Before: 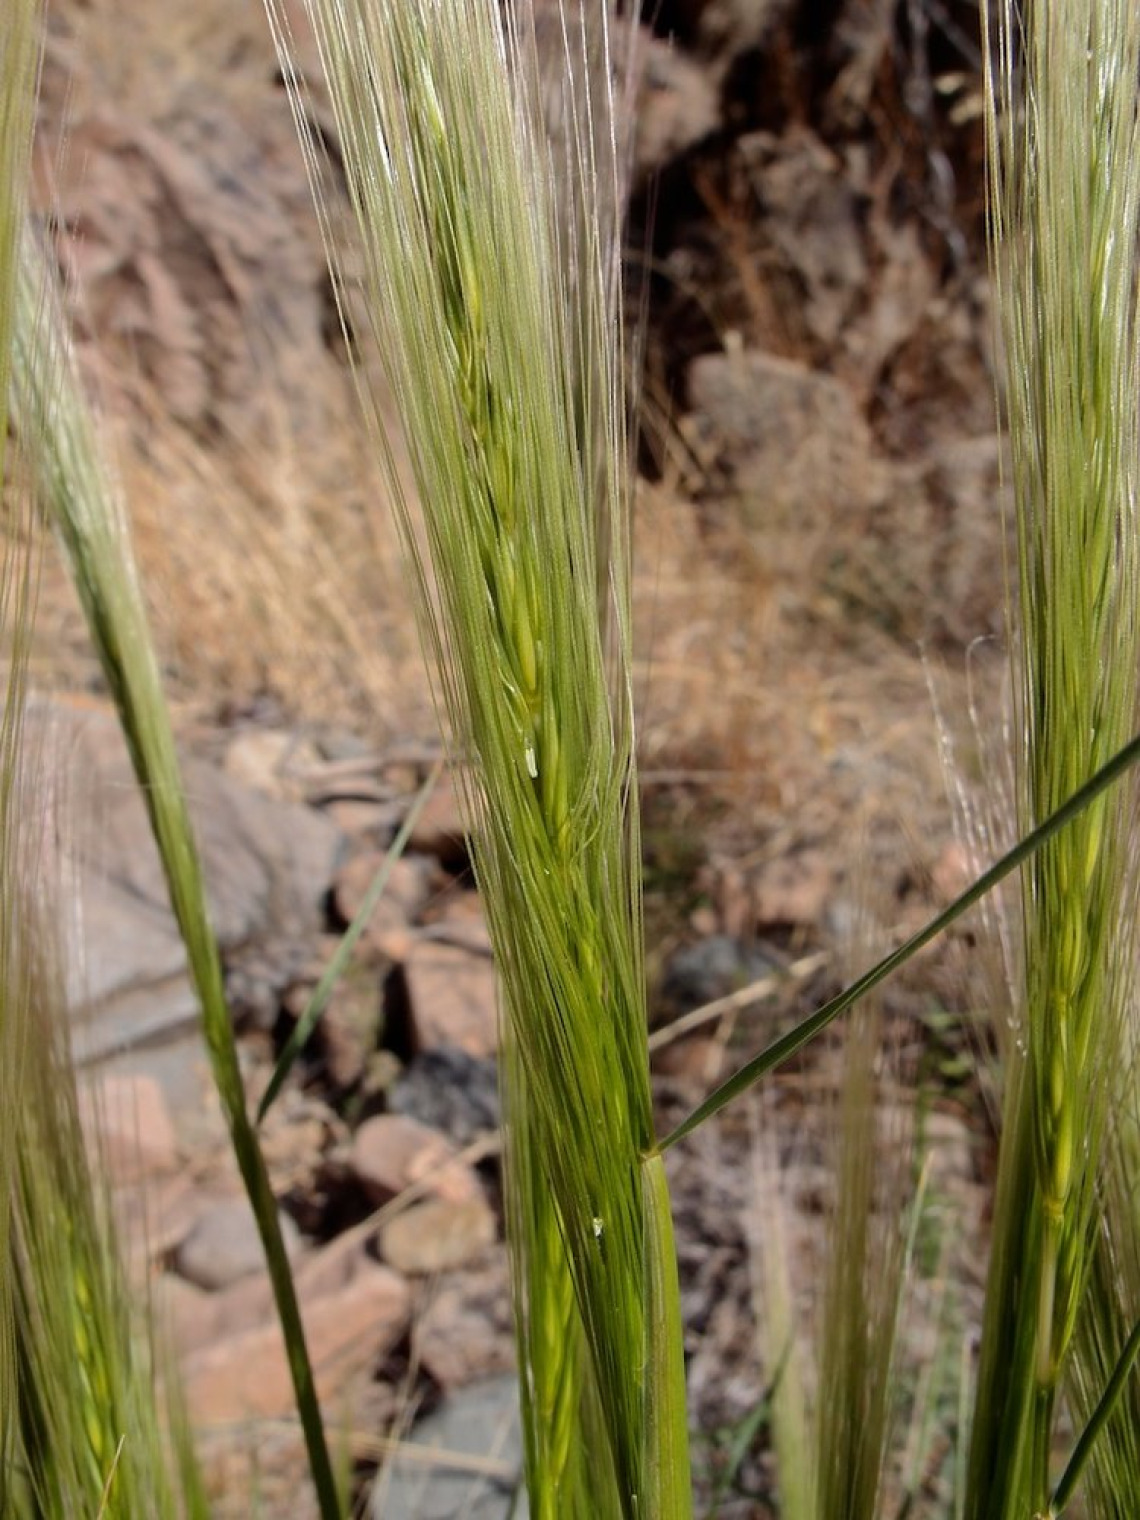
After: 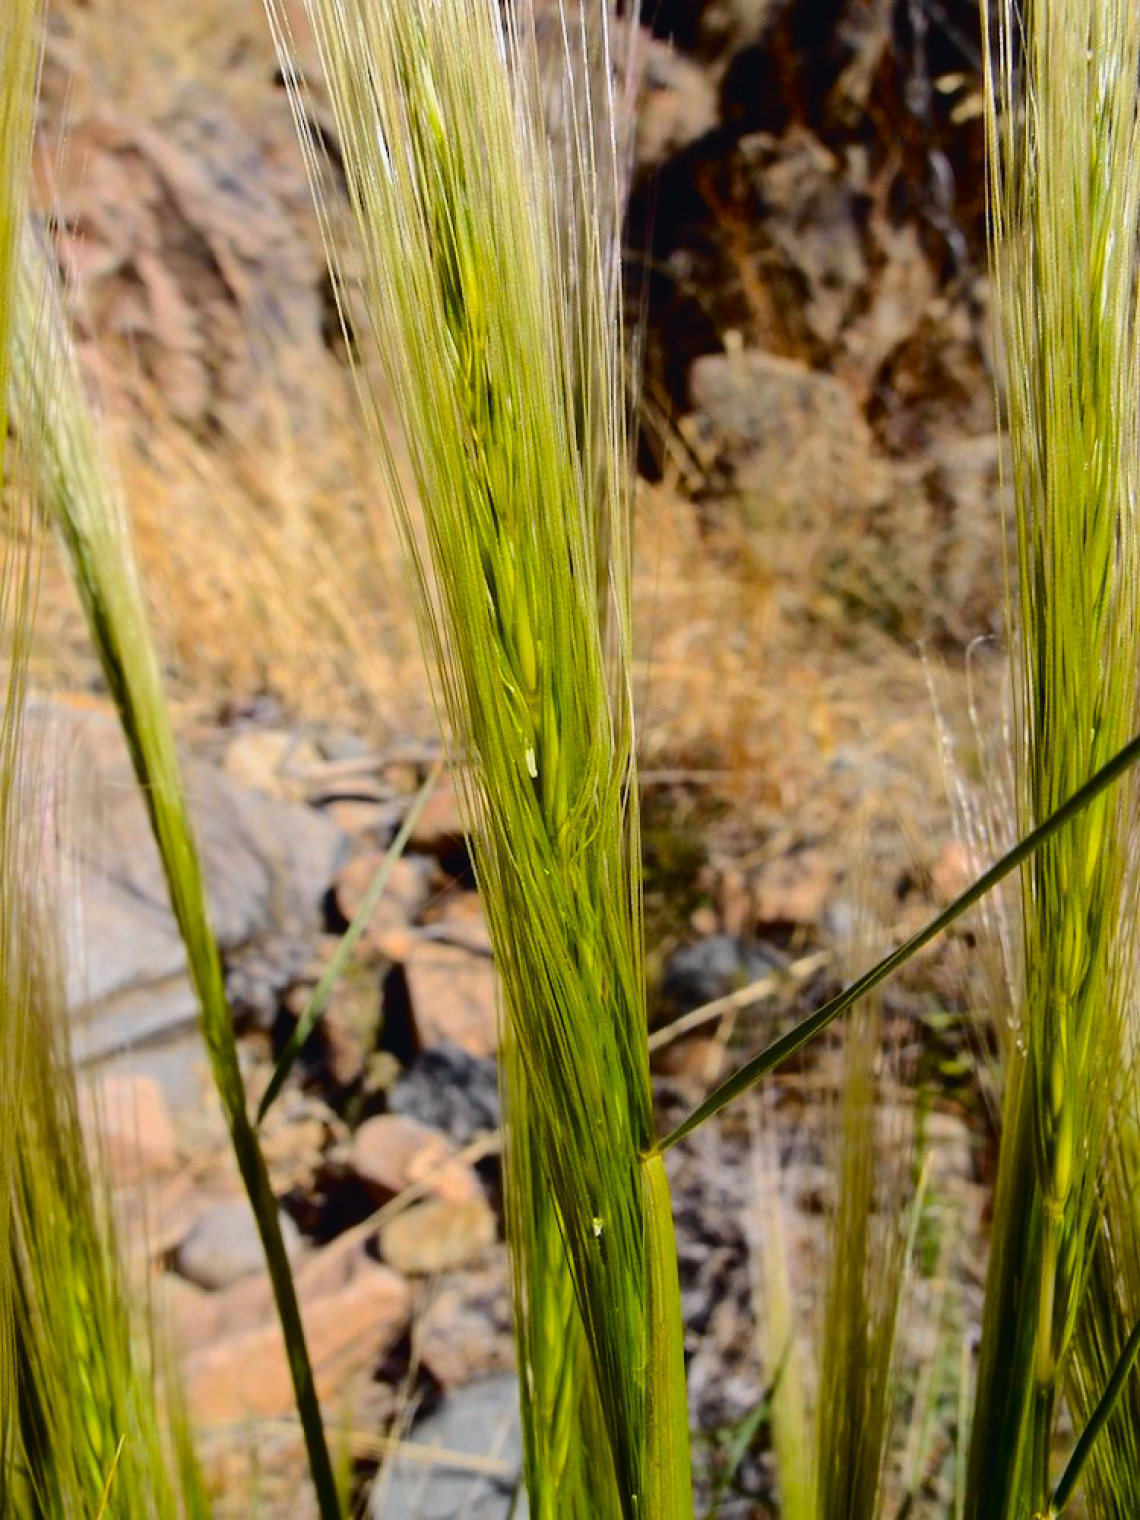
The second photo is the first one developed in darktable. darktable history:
tone curve: curves: ch0 [(0, 0.023) (0.104, 0.058) (0.21, 0.162) (0.469, 0.524) (0.579, 0.65) (0.725, 0.8) (0.858, 0.903) (1, 0.974)]; ch1 [(0, 0) (0.414, 0.395) (0.447, 0.447) (0.502, 0.501) (0.521, 0.512) (0.57, 0.563) (0.618, 0.61) (0.654, 0.642) (1, 1)]; ch2 [(0, 0) (0.356, 0.408) (0.437, 0.453) (0.492, 0.485) (0.524, 0.508) (0.566, 0.567) (0.595, 0.604) (1, 1)], color space Lab, independent channels, preserve colors none
color balance rgb: linear chroma grading › global chroma 15%, perceptual saturation grading › global saturation 30%
